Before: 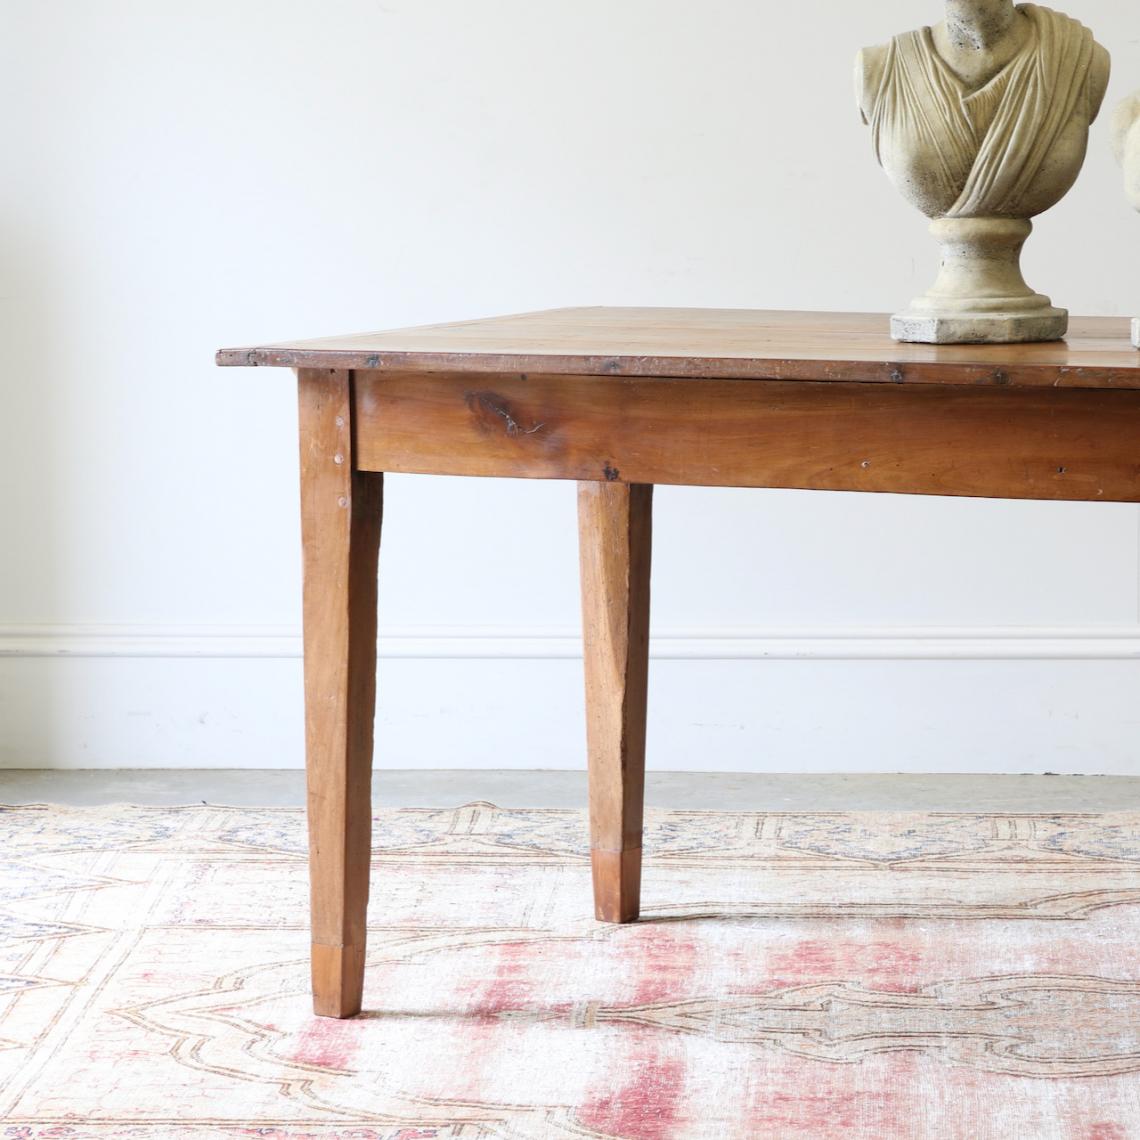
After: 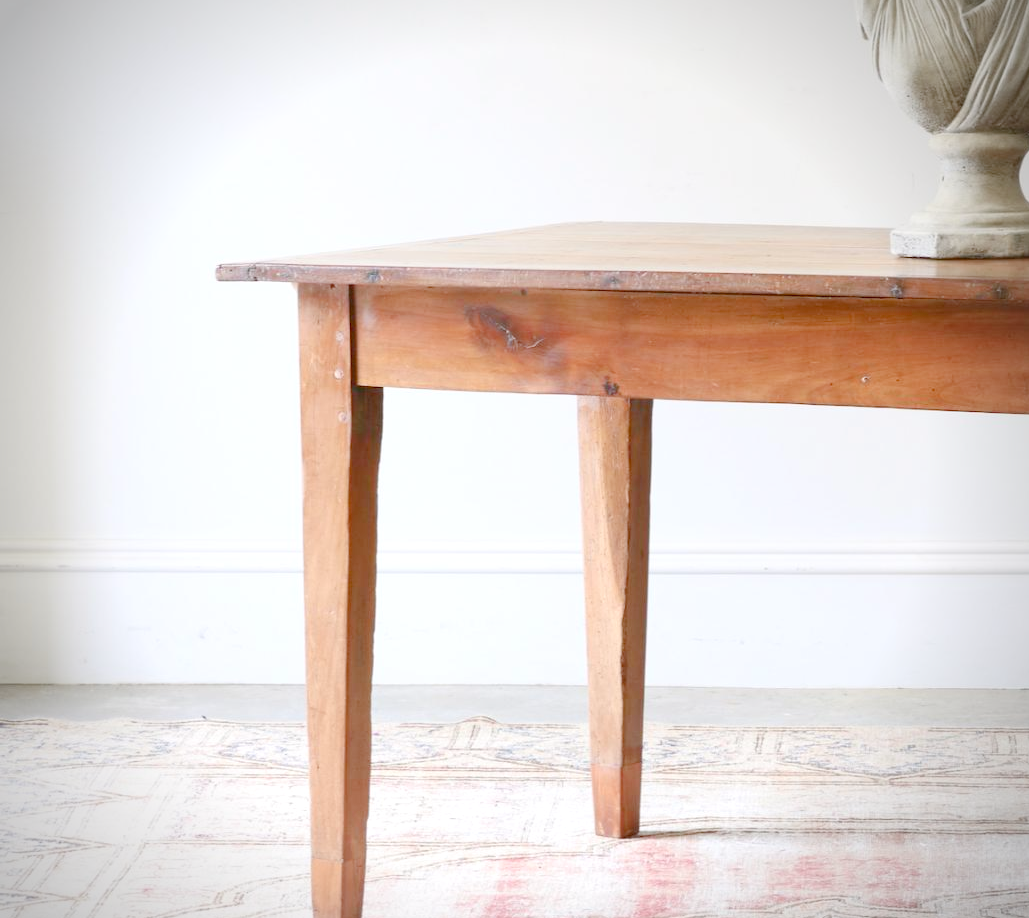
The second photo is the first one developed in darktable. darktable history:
crop: top 7.49%, right 9.717%, bottom 11.943%
vignetting: on, module defaults
contrast brightness saturation: contrast 0.08, saturation 0.02
color balance rgb: shadows lift › chroma 1%, shadows lift › hue 113°, highlights gain › chroma 0.2%, highlights gain › hue 333°, perceptual saturation grading › global saturation 20%, perceptual saturation grading › highlights -50%, perceptual saturation grading › shadows 25%, contrast -30%
exposure: black level correction 0, exposure 1.2 EV, compensate exposure bias true, compensate highlight preservation false
